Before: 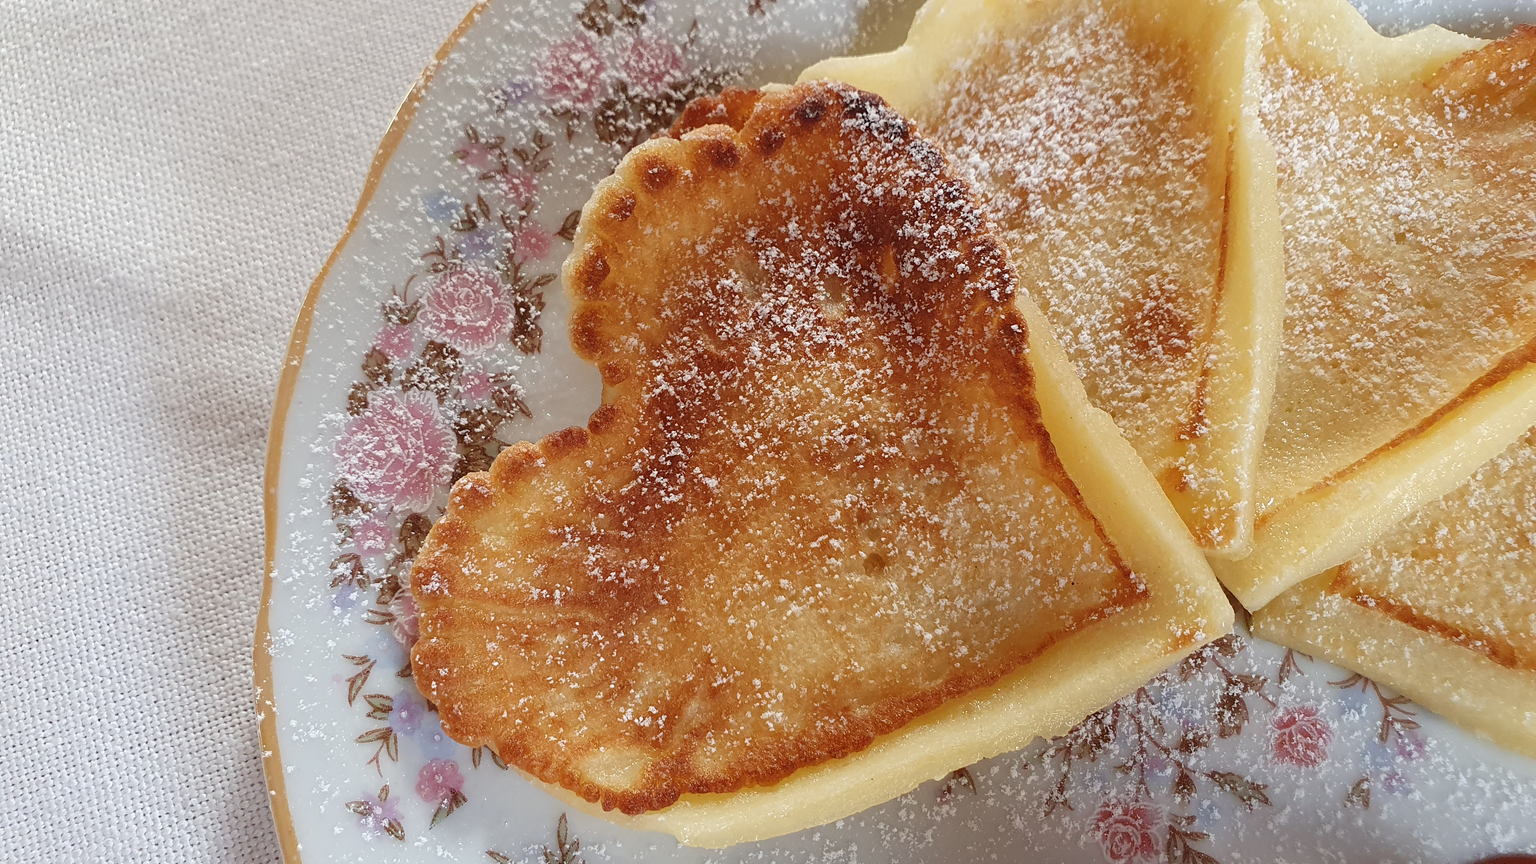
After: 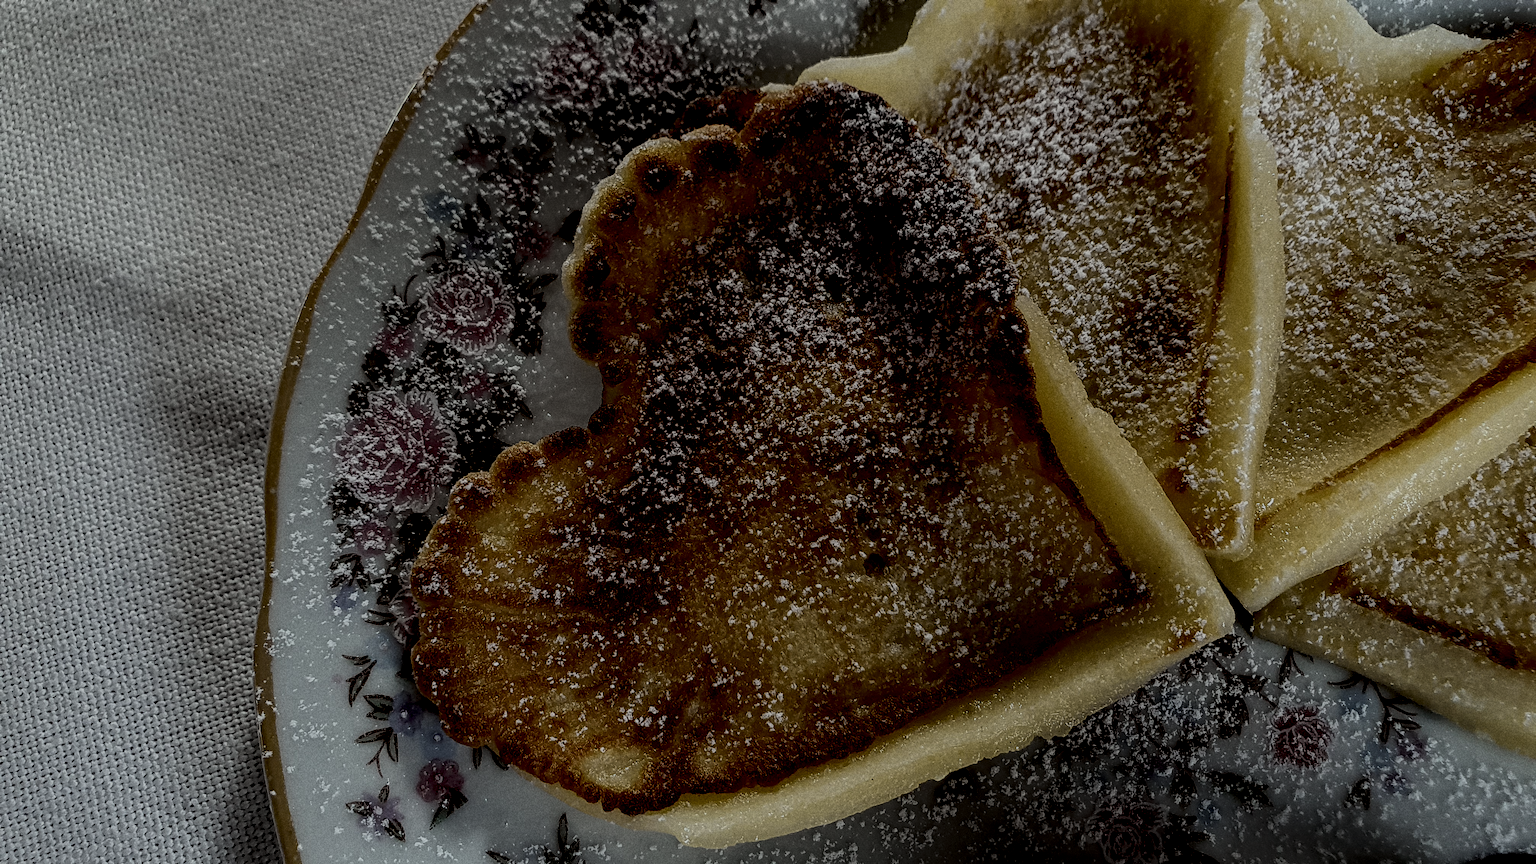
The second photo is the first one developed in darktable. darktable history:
local contrast: detail 154%
filmic rgb: black relative exposure -5 EV, white relative exposure 3.5 EV, hardness 3.19, contrast 1.4, highlights saturation mix -30%
exposure: exposure -2.002 EV, compensate highlight preservation false
grain: coarseness 9.61 ISO, strength 35.62%
tone curve: curves: ch0 [(0, 0.017) (0.091, 0.046) (0.298, 0.287) (0.439, 0.482) (0.64, 0.729) (0.785, 0.817) (0.995, 0.917)]; ch1 [(0, 0) (0.384, 0.365) (0.463, 0.447) (0.486, 0.474) (0.503, 0.497) (0.526, 0.52) (0.555, 0.564) (0.578, 0.595) (0.638, 0.644) (0.766, 0.773) (1, 1)]; ch2 [(0, 0) (0.374, 0.344) (0.449, 0.434) (0.501, 0.501) (0.528, 0.519) (0.569, 0.589) (0.61, 0.646) (0.666, 0.688) (1, 1)], color space Lab, independent channels, preserve colors none
